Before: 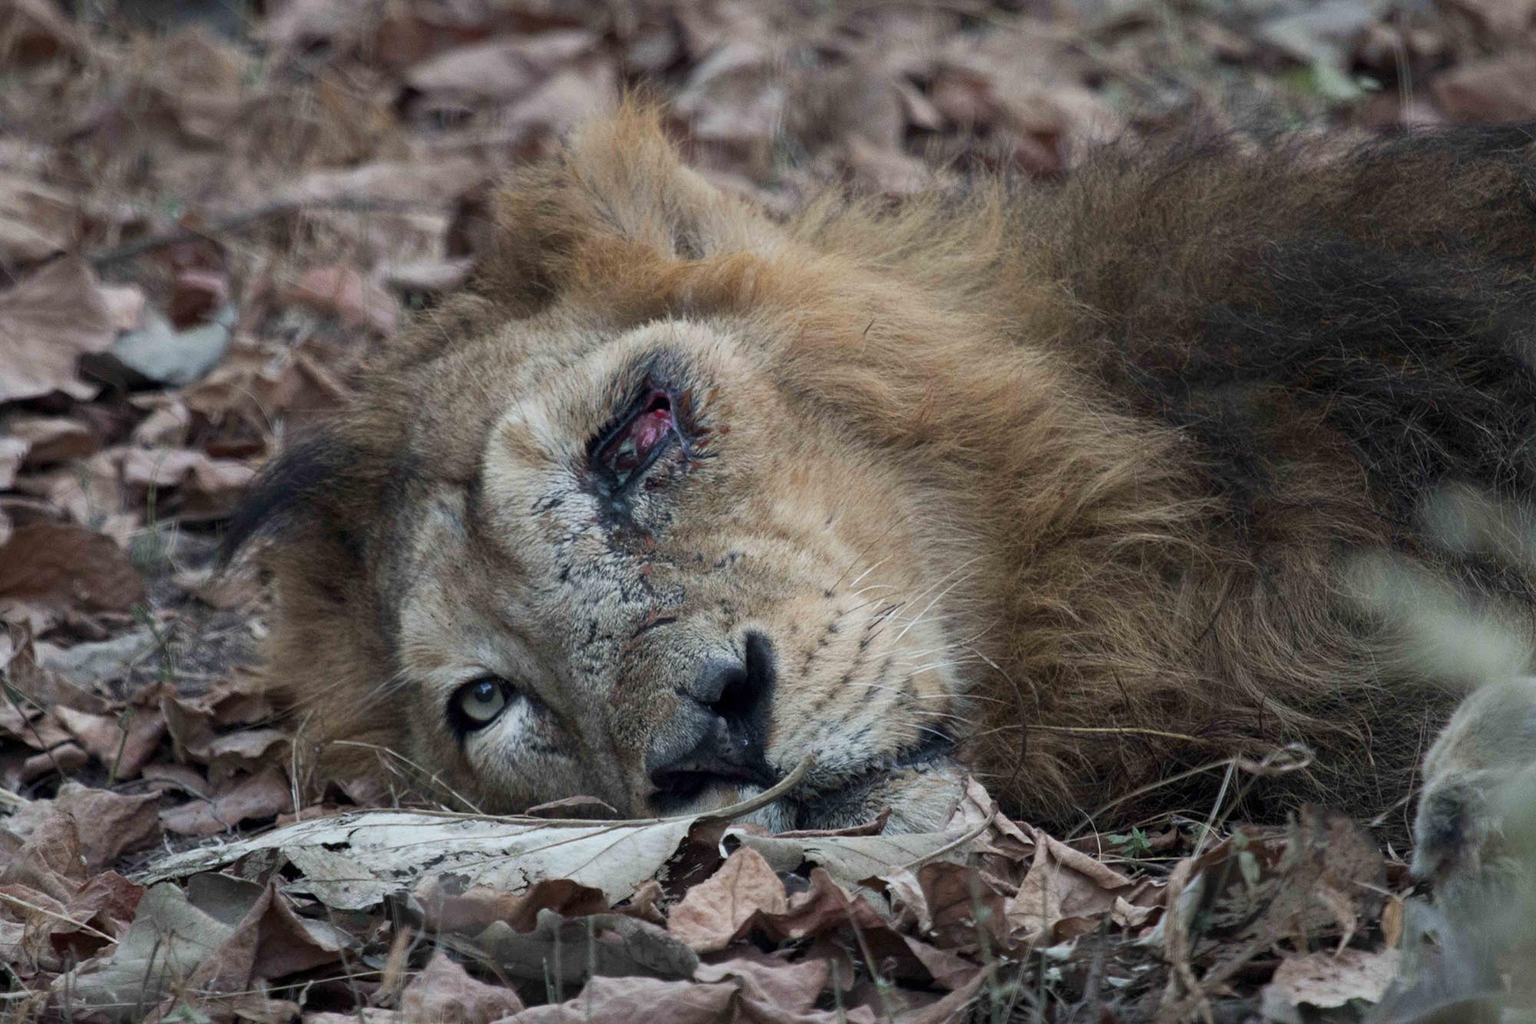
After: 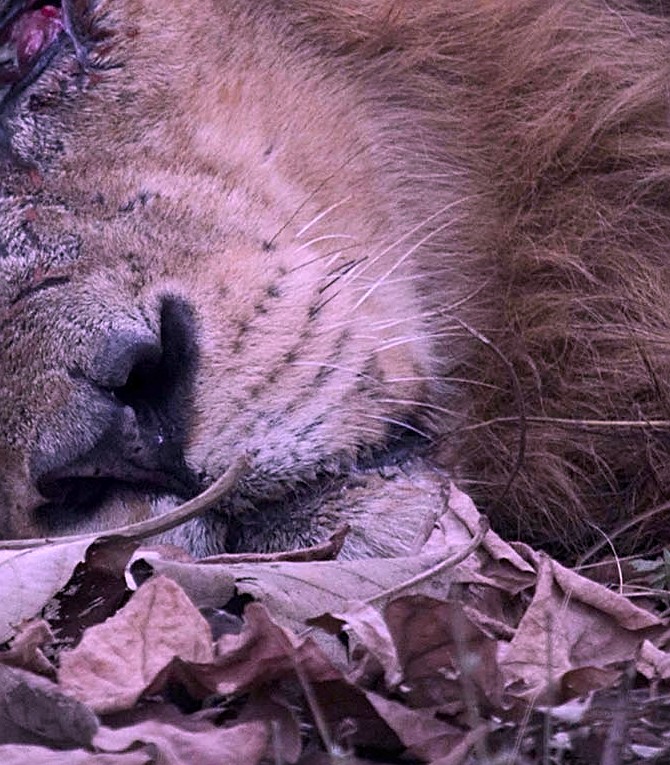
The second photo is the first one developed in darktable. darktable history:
crop: left 40.58%, top 39.596%, right 25.913%, bottom 3%
sharpen: on, module defaults
color calibration: output R [1.107, -0.012, -0.003, 0], output B [0, 0, 1.308, 0], illuminant as shot in camera, x 0.358, y 0.373, temperature 4628.91 K
